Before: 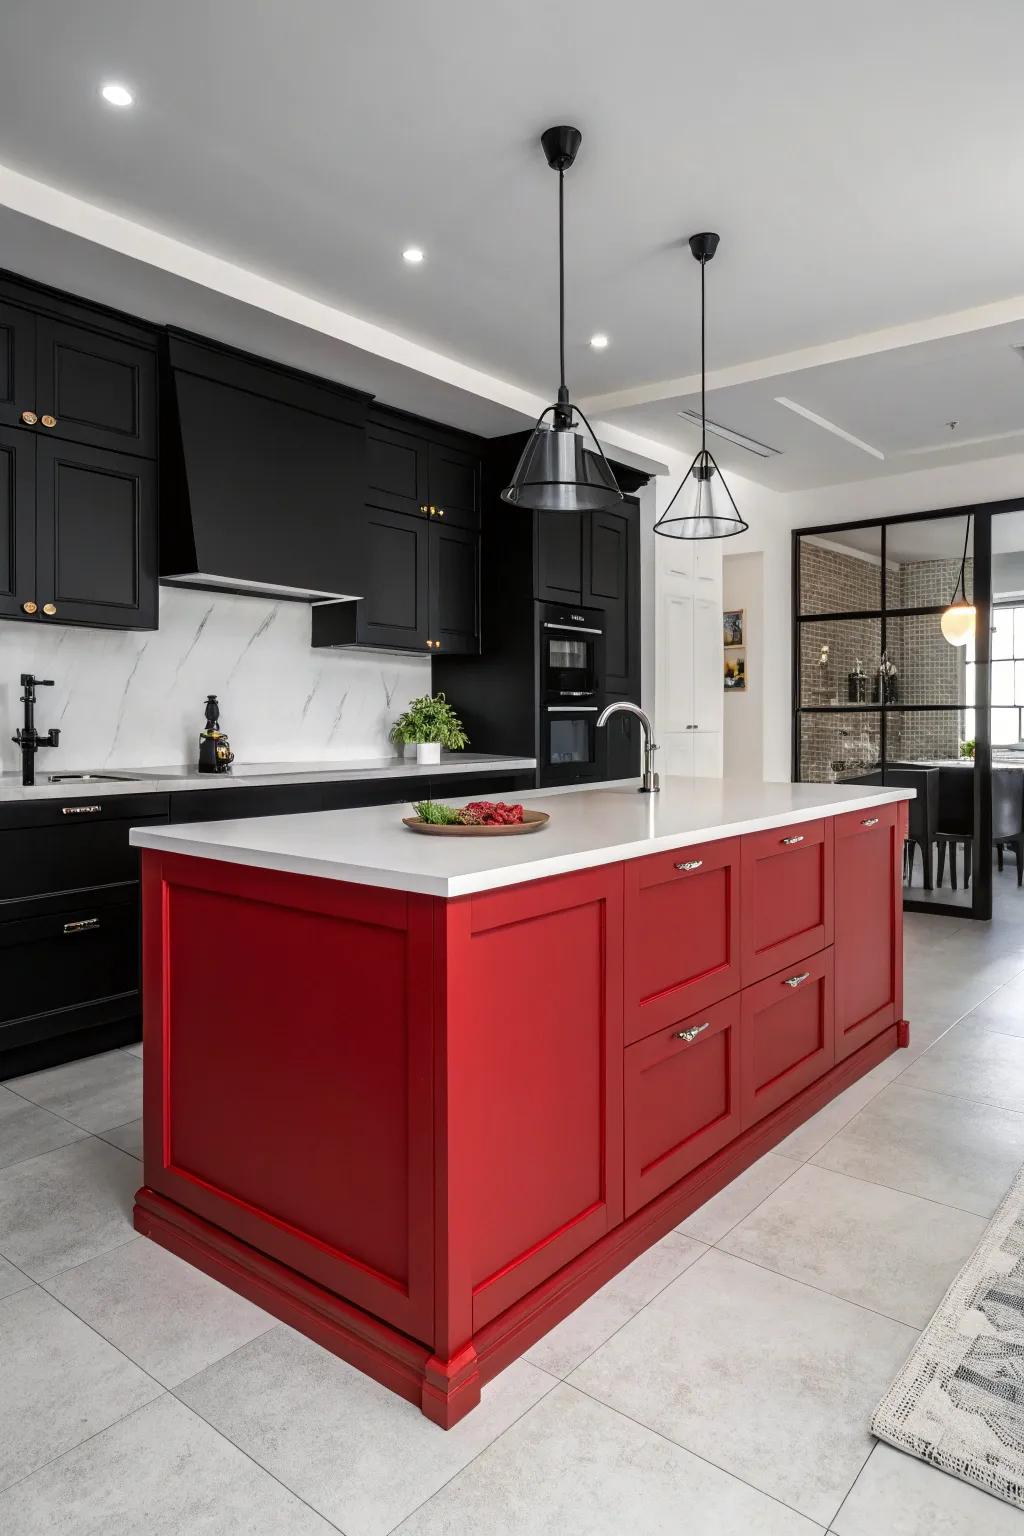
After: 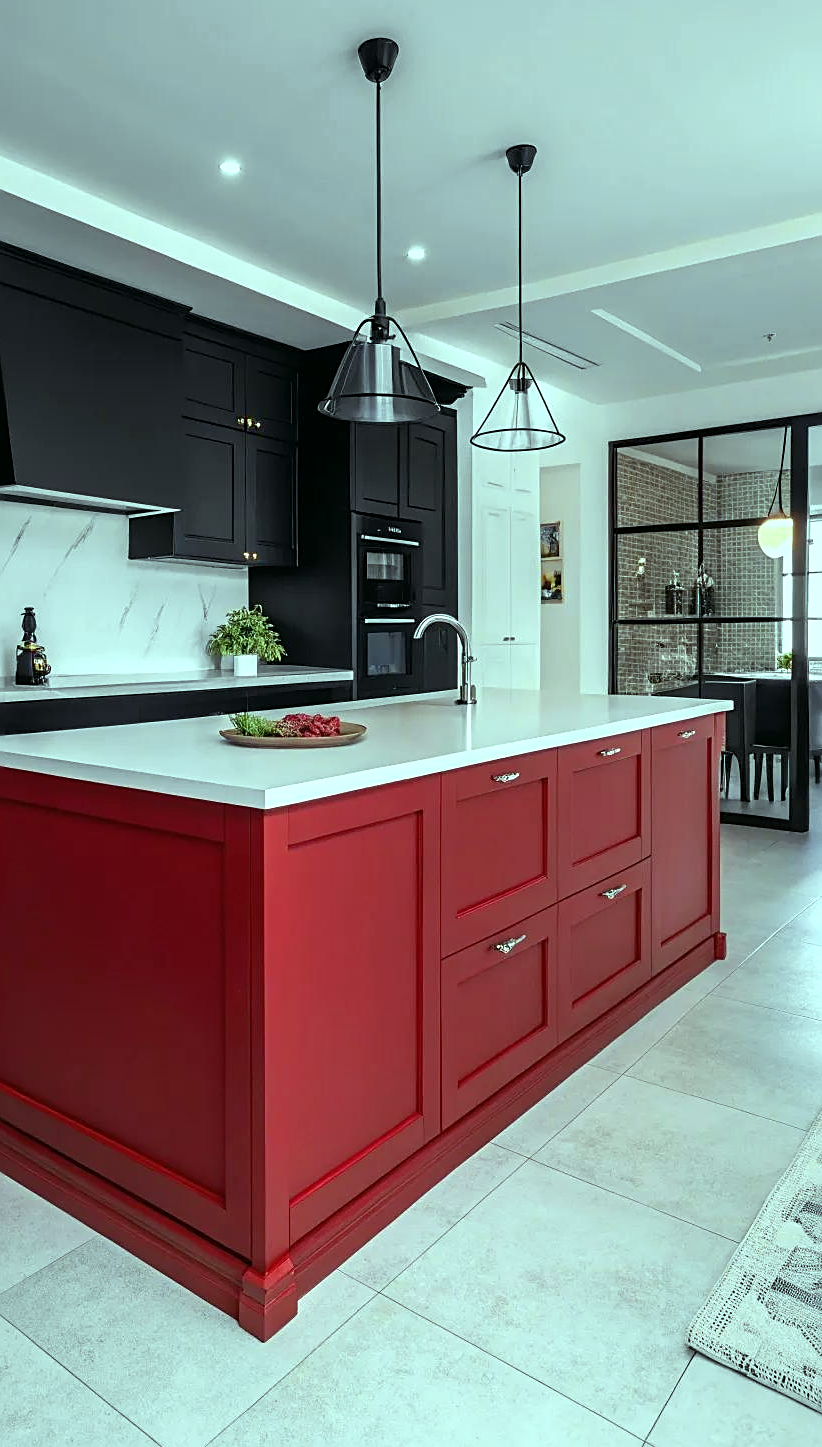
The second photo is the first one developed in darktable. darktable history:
sharpen: on, module defaults
crop and rotate: left 17.959%, top 5.771%, right 1.742%
color balance: mode lift, gamma, gain (sRGB), lift [0.997, 0.979, 1.021, 1.011], gamma [1, 1.084, 0.916, 0.998], gain [1, 0.87, 1.13, 1.101], contrast 4.55%, contrast fulcrum 38.24%, output saturation 104.09%
